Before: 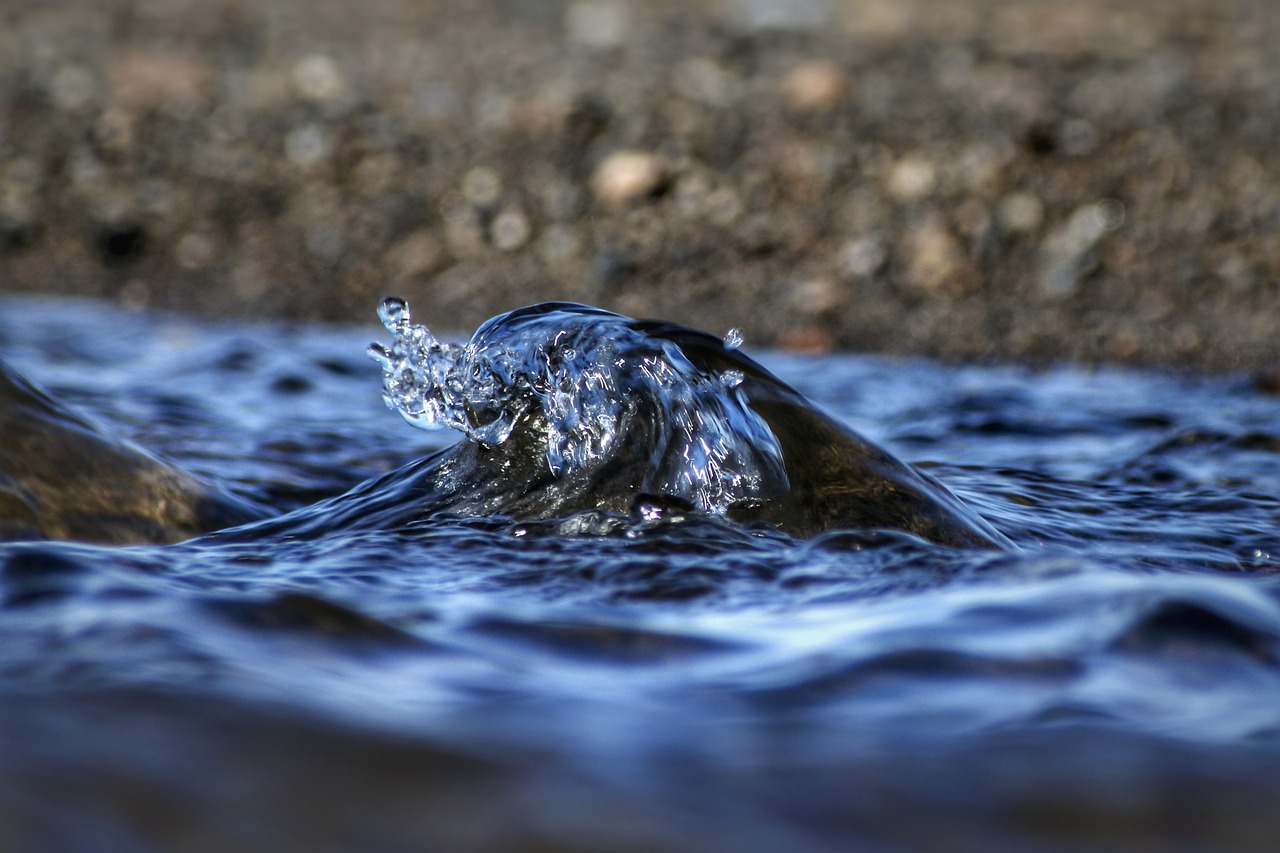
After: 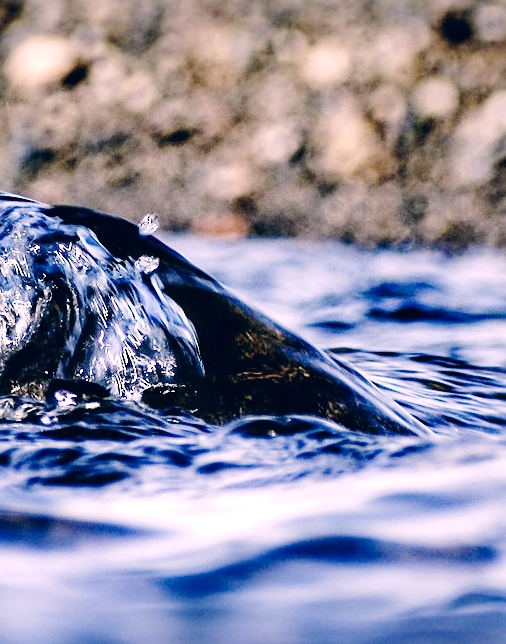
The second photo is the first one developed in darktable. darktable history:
exposure: black level correction 0, exposure 0.7 EV, compensate exposure bias true, compensate highlight preservation false
color correction: highlights a* 14.46, highlights b* 5.85, shadows a* -5.53, shadows b* -15.24, saturation 0.85
contrast brightness saturation: saturation -0.05
base curve: curves: ch0 [(0, 0) (0.036, 0.01) (0.123, 0.254) (0.258, 0.504) (0.507, 0.748) (1, 1)], preserve colors none
crop: left 45.721%, top 13.393%, right 14.118%, bottom 10.01%
sharpen: on, module defaults
